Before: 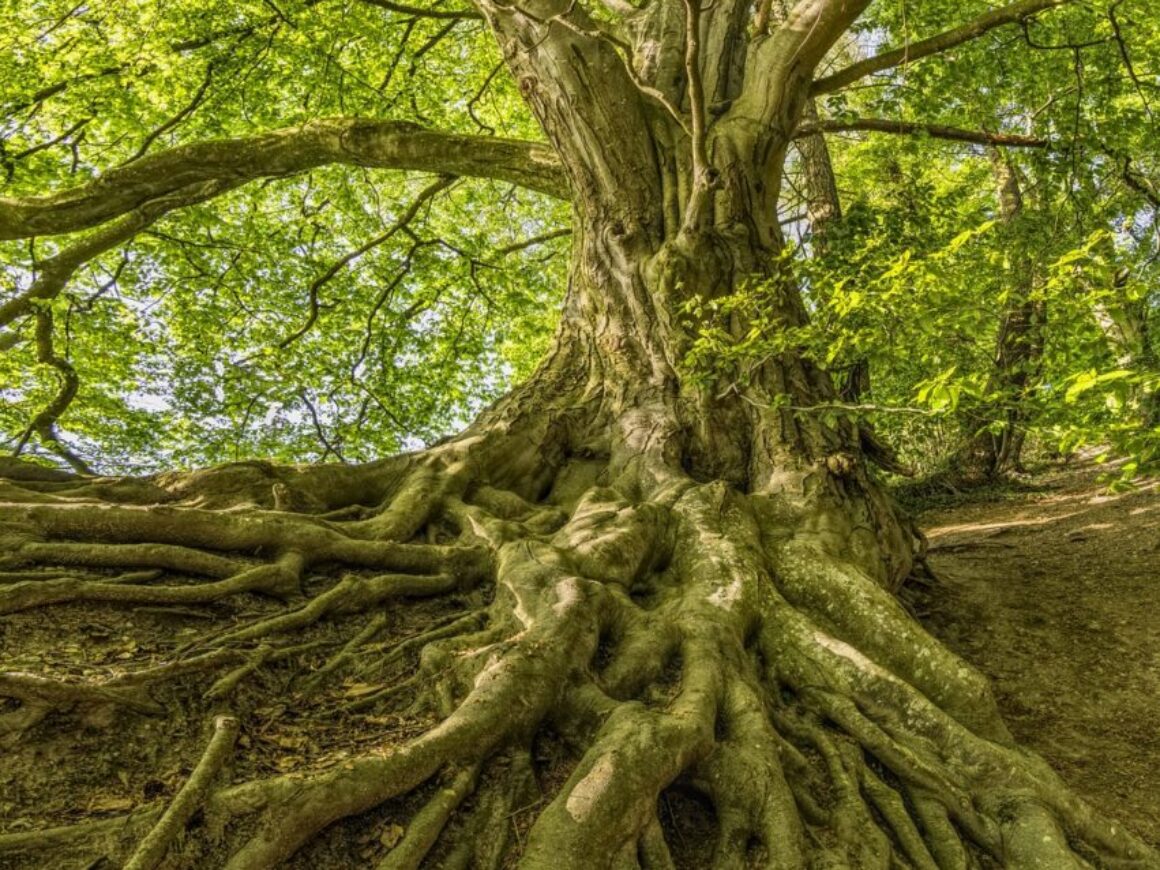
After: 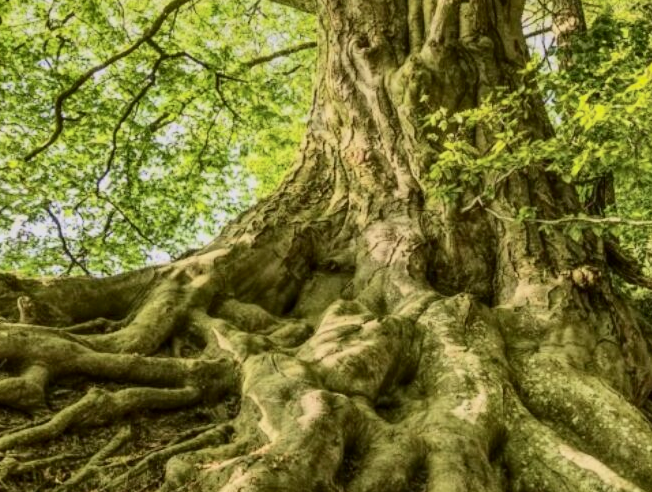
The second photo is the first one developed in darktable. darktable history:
tone curve: curves: ch0 [(0, 0) (0.091, 0.074) (0.184, 0.168) (0.491, 0.519) (0.748, 0.765) (1, 0.919)]; ch1 [(0, 0) (0.179, 0.173) (0.322, 0.32) (0.424, 0.424) (0.502, 0.504) (0.56, 0.578) (0.631, 0.667) (0.777, 0.806) (1, 1)]; ch2 [(0, 0) (0.434, 0.447) (0.483, 0.487) (0.547, 0.564) (0.676, 0.673) (1, 1)], color space Lab, independent channels, preserve colors none
crop and rotate: left 22.051%, top 21.602%, right 21.741%, bottom 21.826%
shadows and highlights: radius 102.23, shadows 50.48, highlights -65.54, shadows color adjustment 99.13%, highlights color adjustment 0.627%, soften with gaussian
contrast brightness saturation: contrast 0.151, brightness 0.045
